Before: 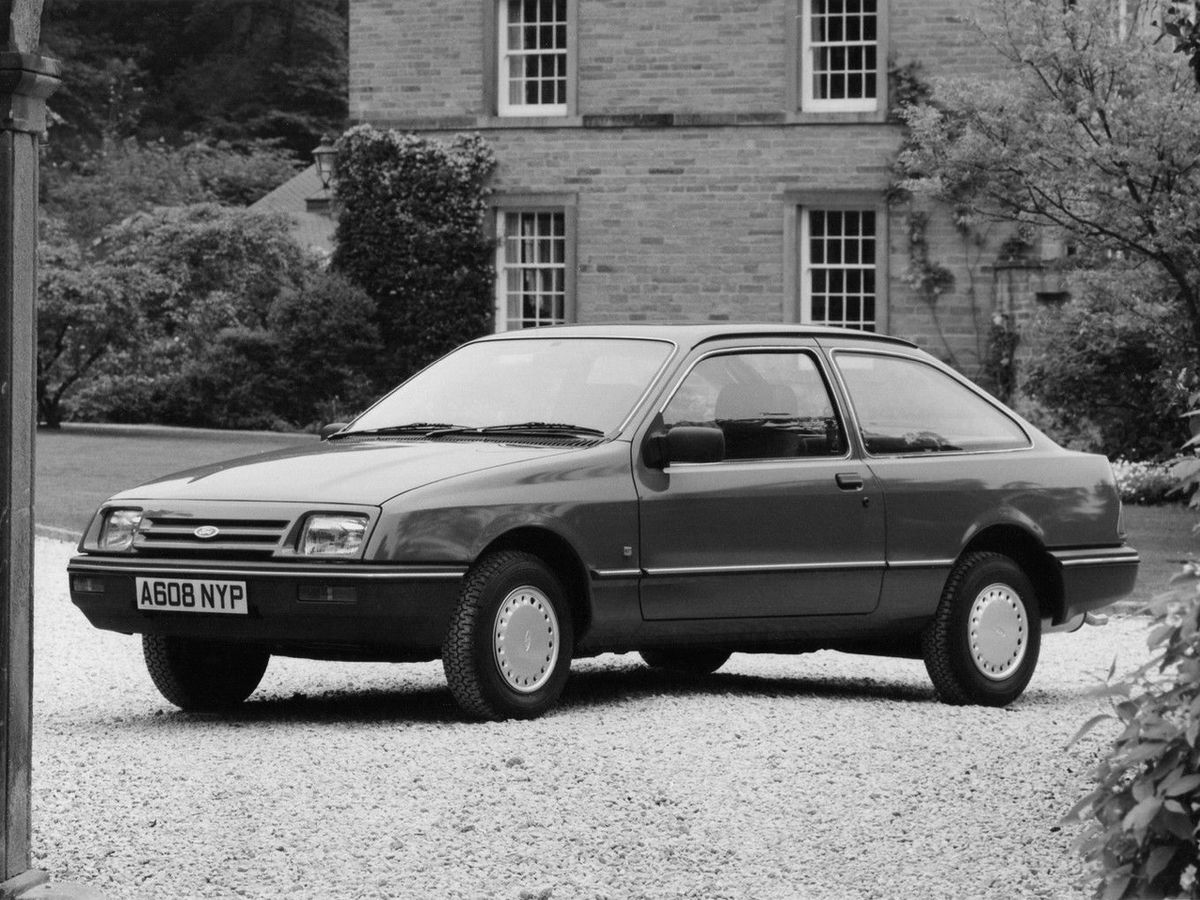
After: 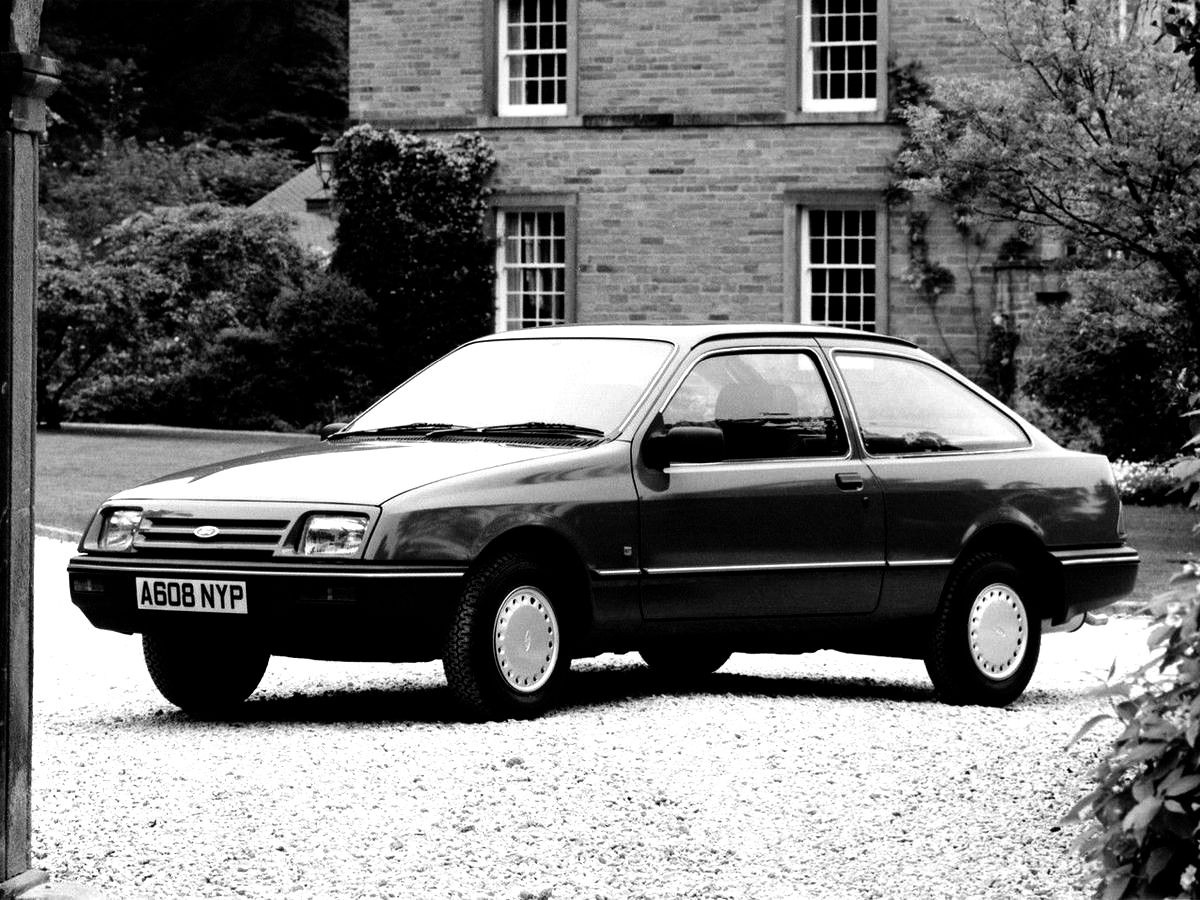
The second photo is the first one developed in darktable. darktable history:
filmic rgb: black relative exposure -8.23 EV, white relative exposure 2.23 EV, hardness 7.05, latitude 85.07%, contrast 1.698, highlights saturation mix -4.22%, shadows ↔ highlights balance -2.18%
tone equalizer: on, module defaults
